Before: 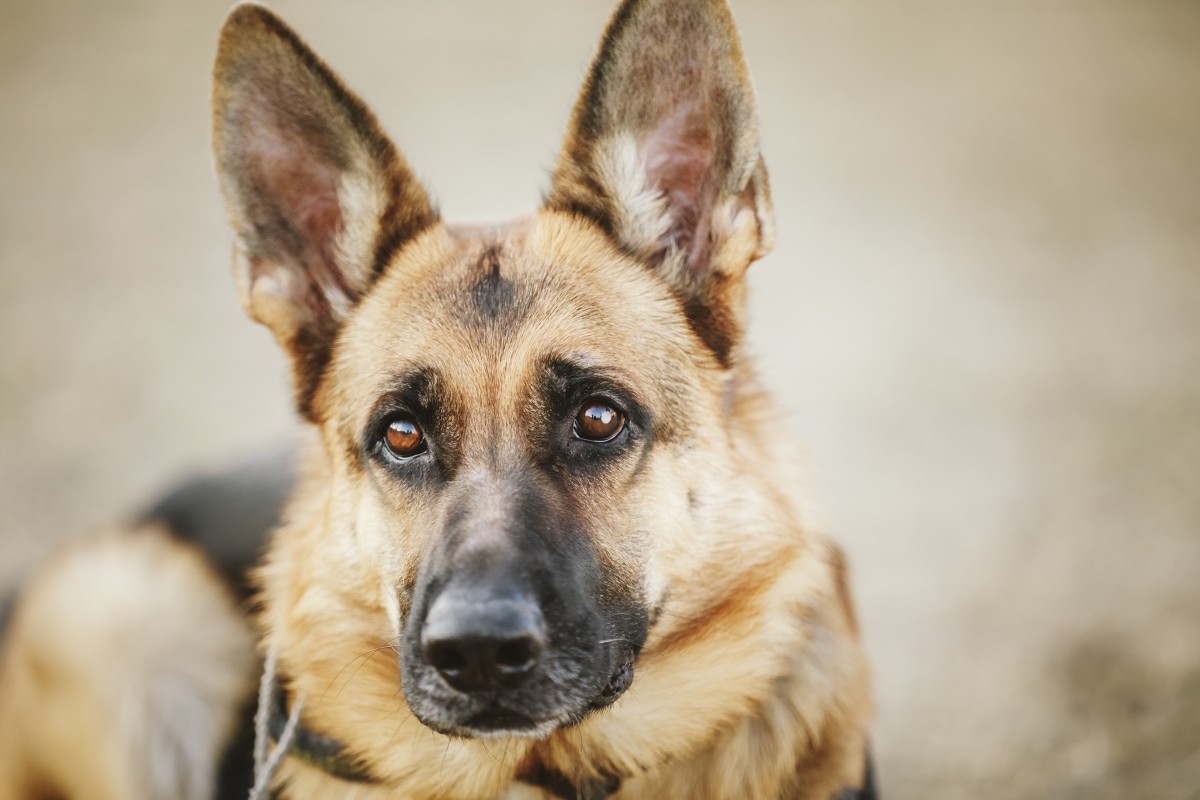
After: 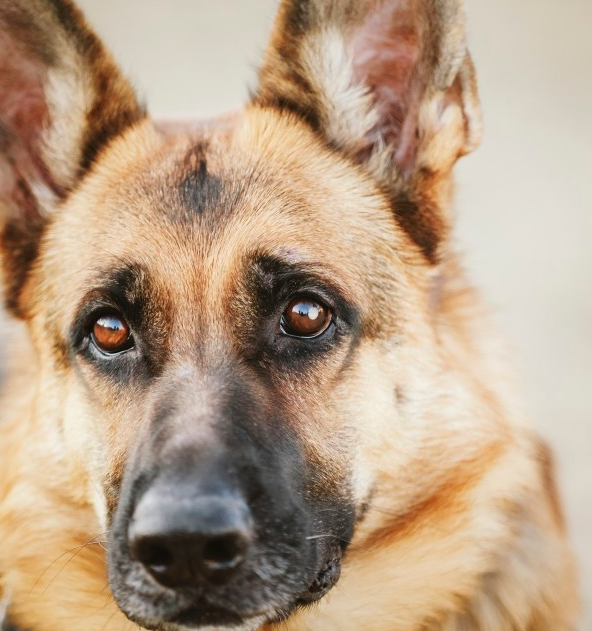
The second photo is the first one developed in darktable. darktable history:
crop and rotate: angle 0.017°, left 24.435%, top 13.092%, right 26.163%, bottom 7.887%
